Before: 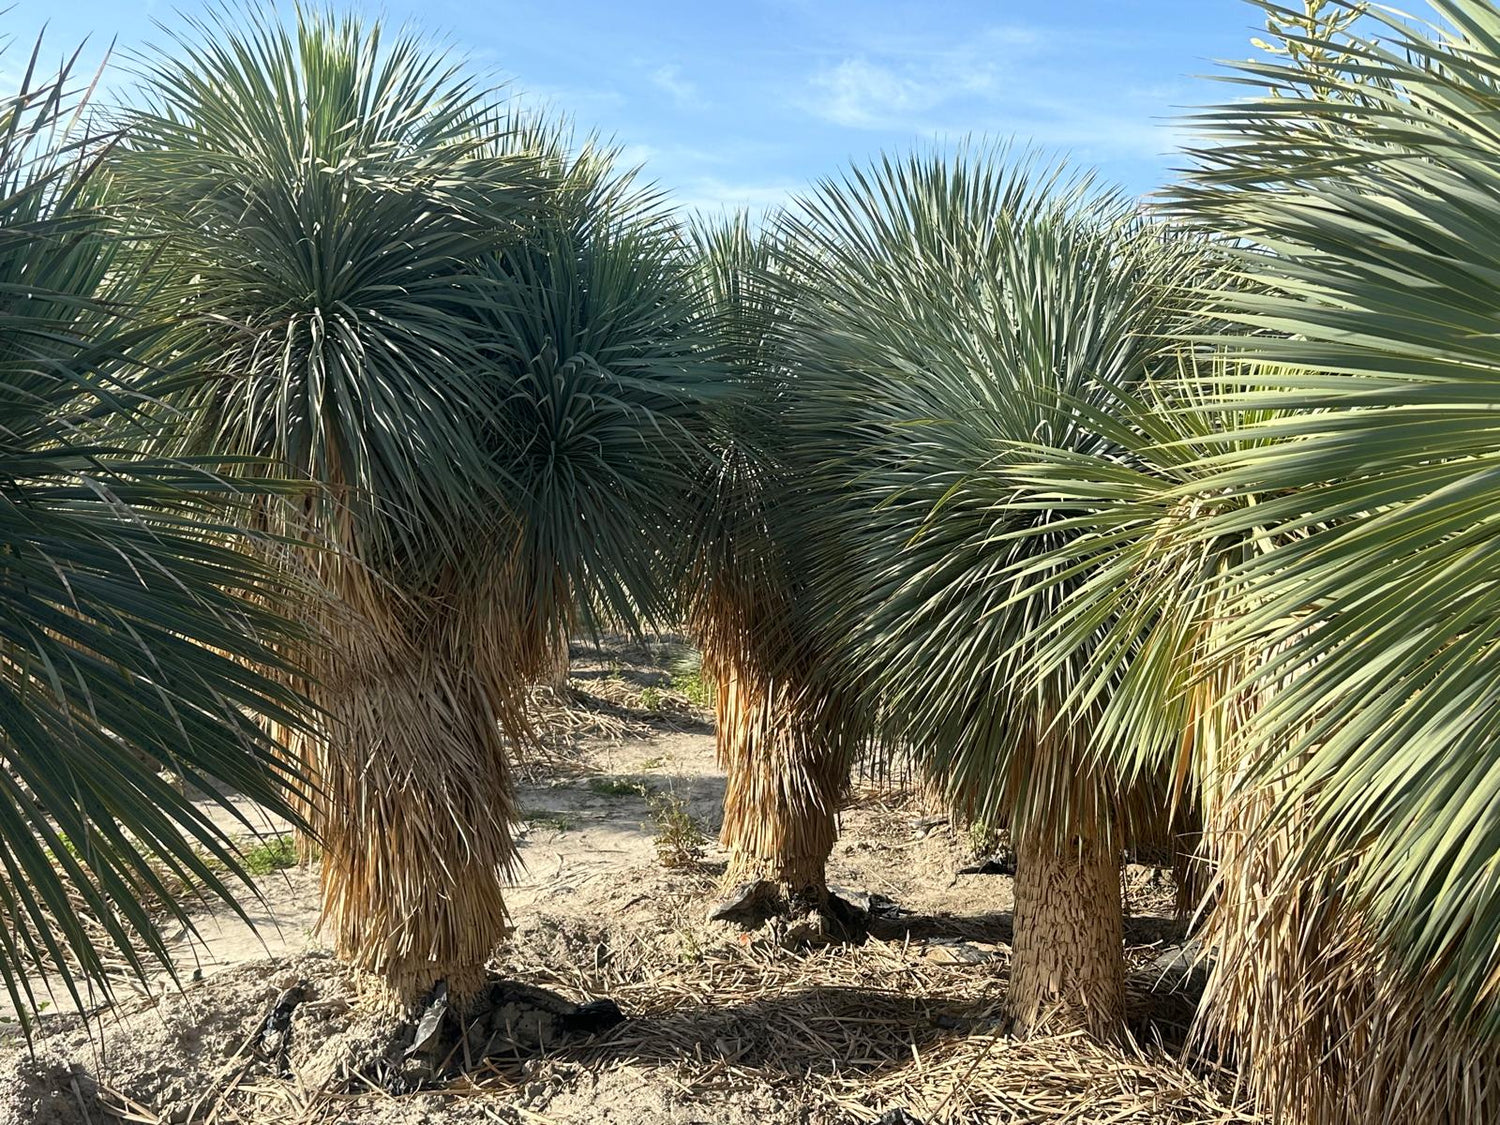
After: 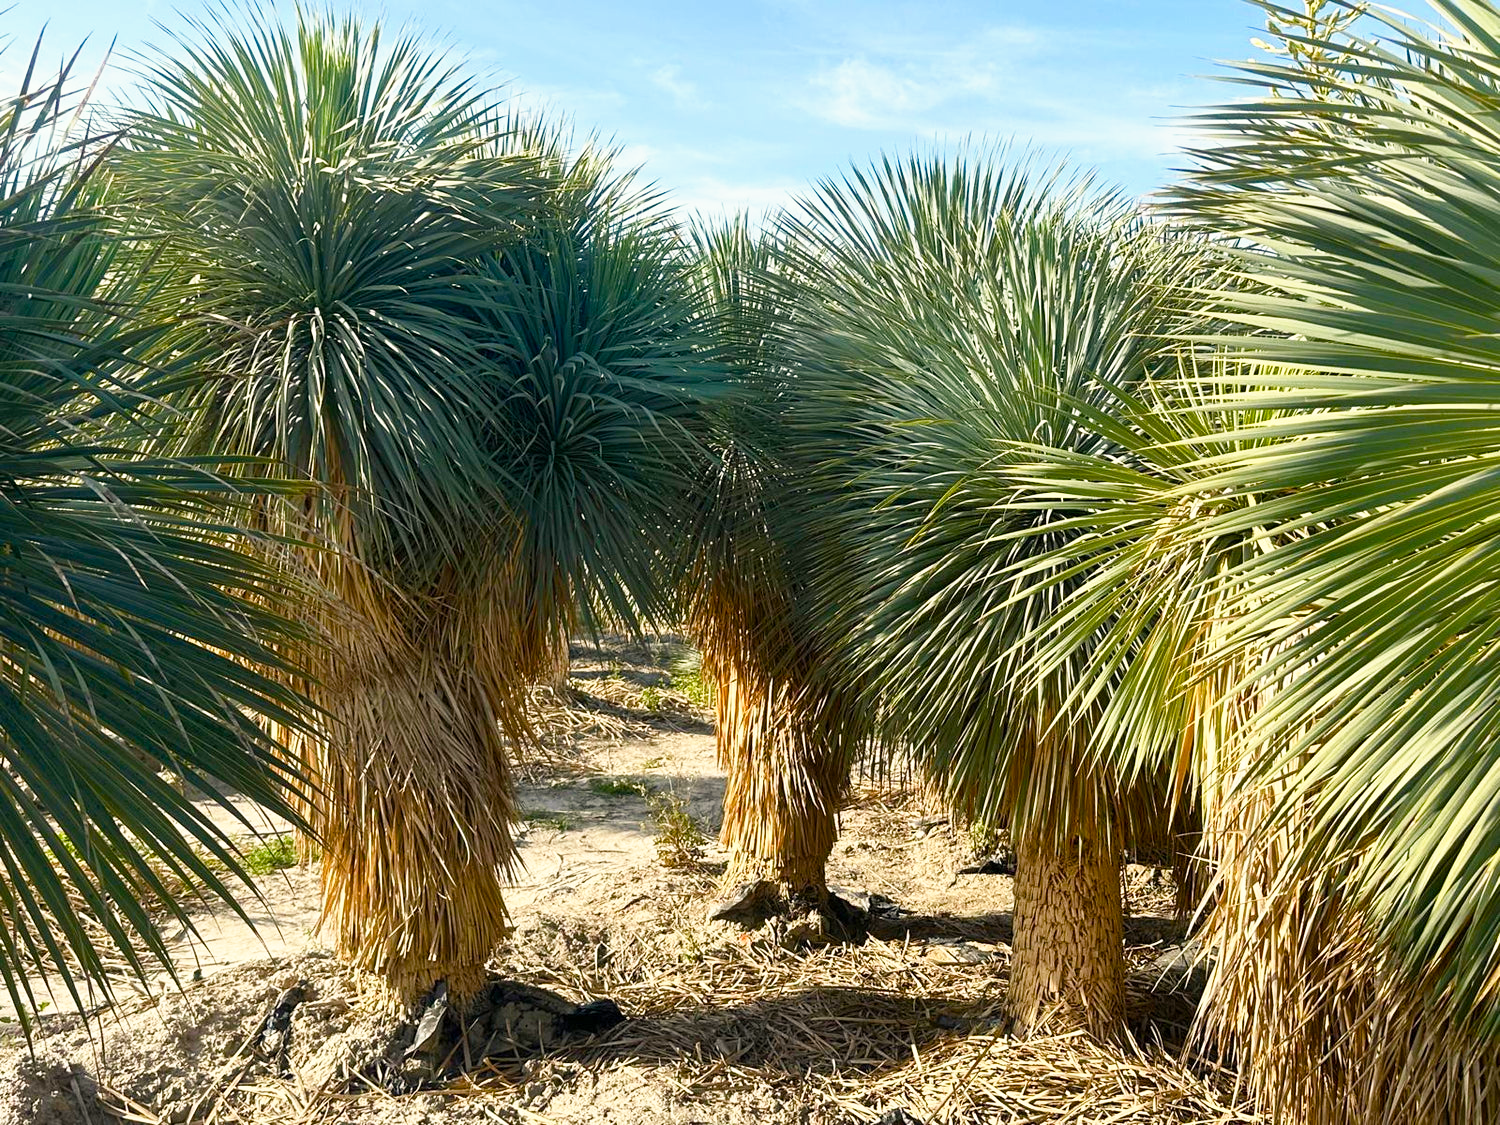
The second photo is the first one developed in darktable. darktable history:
base curve: curves: ch0 [(0, 0) (0.688, 0.865) (1, 1)], exposure shift 0.584, preserve colors none
color balance rgb: highlights gain › chroma 3.022%, highlights gain › hue 75.74°, linear chroma grading › shadows 18.776%, linear chroma grading › highlights 3.168%, linear chroma grading › mid-tones 9.712%, perceptual saturation grading › global saturation 14.398%, perceptual saturation grading › highlights -25.096%, perceptual saturation grading › shadows 29.889%, global vibrance 20%
